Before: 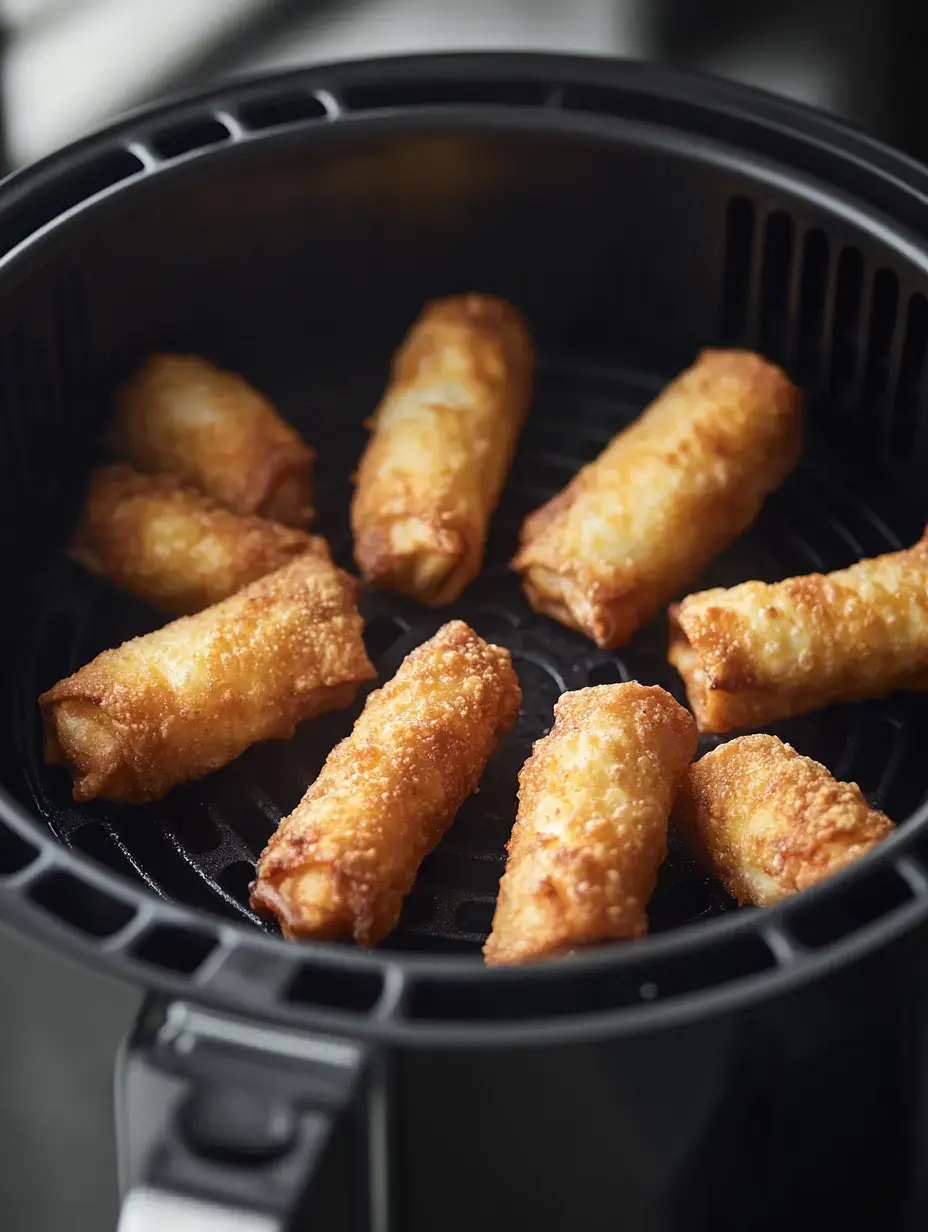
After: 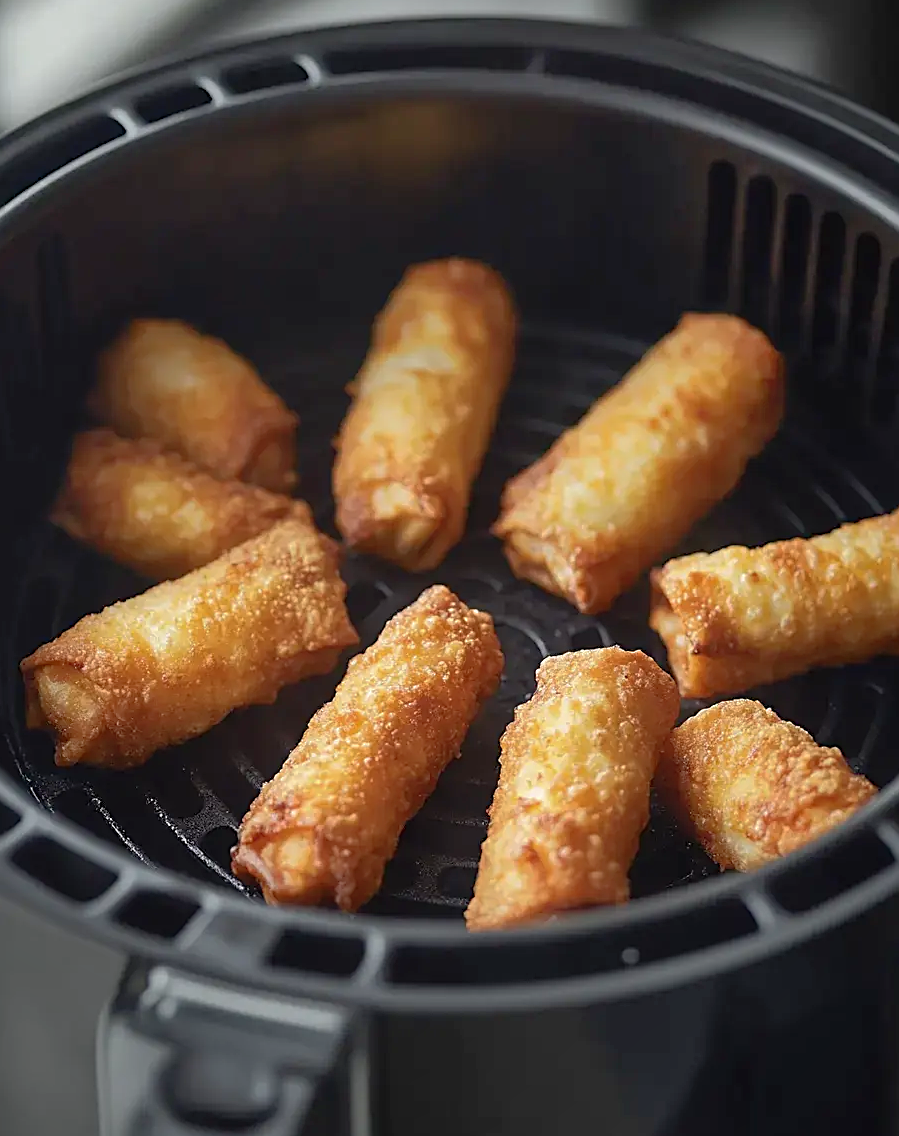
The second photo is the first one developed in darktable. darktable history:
shadows and highlights: on, module defaults
sharpen: on, module defaults
crop: left 1.994%, top 2.843%, right 1.082%, bottom 4.888%
